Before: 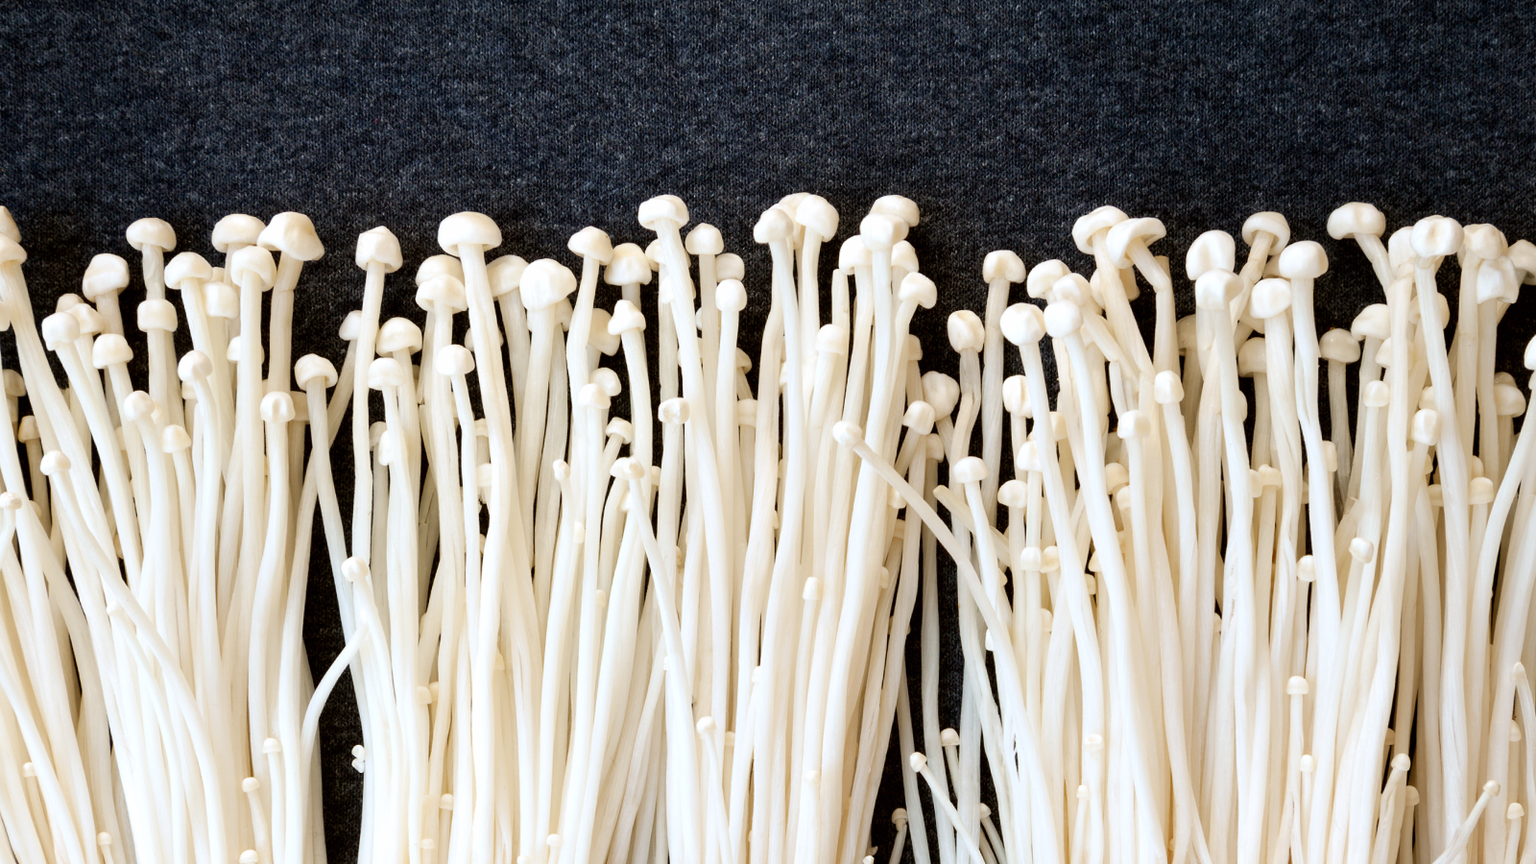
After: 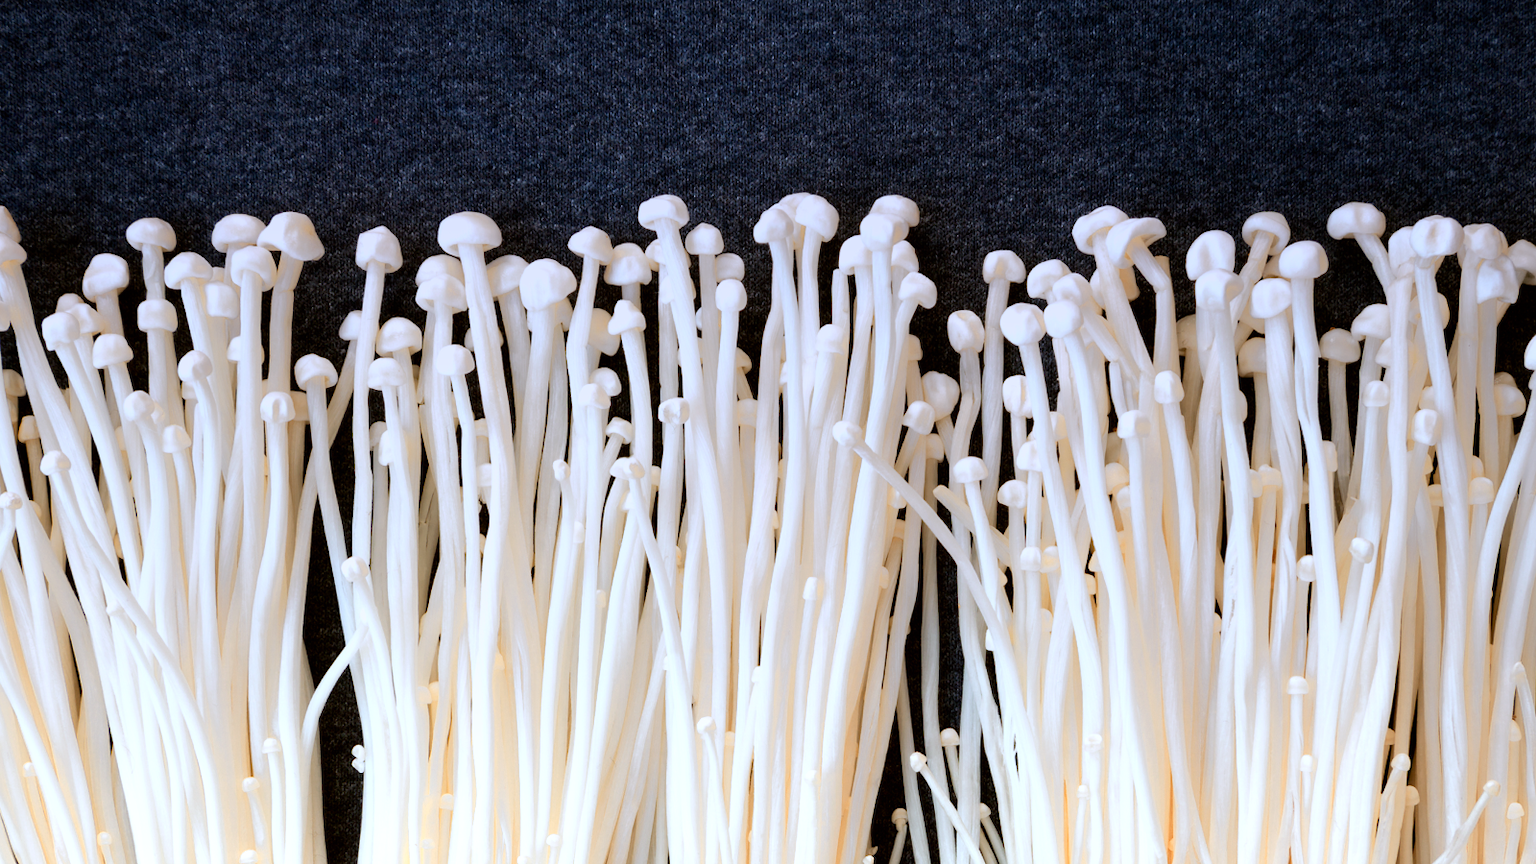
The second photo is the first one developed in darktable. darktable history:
graduated density: hue 238.83°, saturation 50%
contrast brightness saturation: contrast 0.04, saturation 0.16
color zones: curves: ch0 [(0.018, 0.548) (0.197, 0.654) (0.425, 0.447) (0.605, 0.658) (0.732, 0.579)]; ch1 [(0.105, 0.531) (0.224, 0.531) (0.386, 0.39) (0.618, 0.456) (0.732, 0.456) (0.956, 0.421)]; ch2 [(0.039, 0.583) (0.215, 0.465) (0.399, 0.544) (0.465, 0.548) (0.614, 0.447) (0.724, 0.43) (0.882, 0.623) (0.956, 0.632)]
white balance: red 0.98, blue 1.034
